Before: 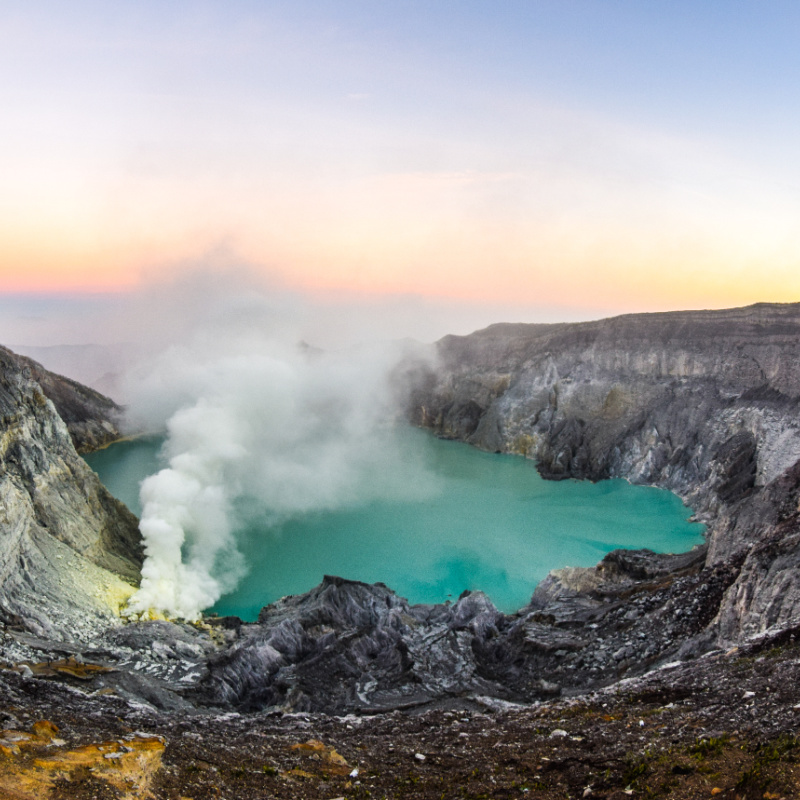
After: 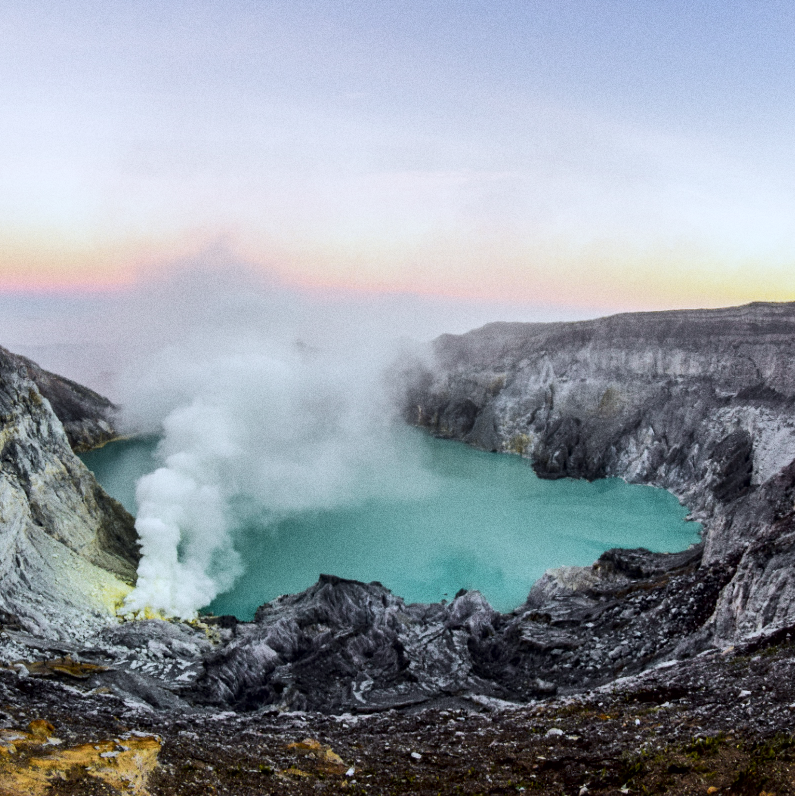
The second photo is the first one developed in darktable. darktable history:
crop and rotate: left 0.614%, top 0.179%, bottom 0.309%
tone curve: curves: ch0 [(0, 0) (0.052, 0.018) (0.236, 0.207) (0.41, 0.417) (0.485, 0.518) (0.54, 0.584) (0.625, 0.666) (0.845, 0.828) (0.994, 0.964)]; ch1 [(0, 0.055) (0.15, 0.117) (0.317, 0.34) (0.382, 0.408) (0.434, 0.441) (0.472, 0.479) (0.498, 0.501) (0.557, 0.558) (0.616, 0.59) (0.739, 0.7) (0.873, 0.857) (1, 0.928)]; ch2 [(0, 0) (0.352, 0.403) (0.447, 0.466) (0.482, 0.482) (0.528, 0.526) (0.586, 0.577) (0.618, 0.621) (0.785, 0.747) (1, 1)], color space Lab, independent channels, preserve colors none
white balance: red 0.924, blue 1.095
local contrast: mode bilateral grid, contrast 20, coarseness 50, detail 120%, midtone range 0.2
grain: coarseness 0.47 ISO
